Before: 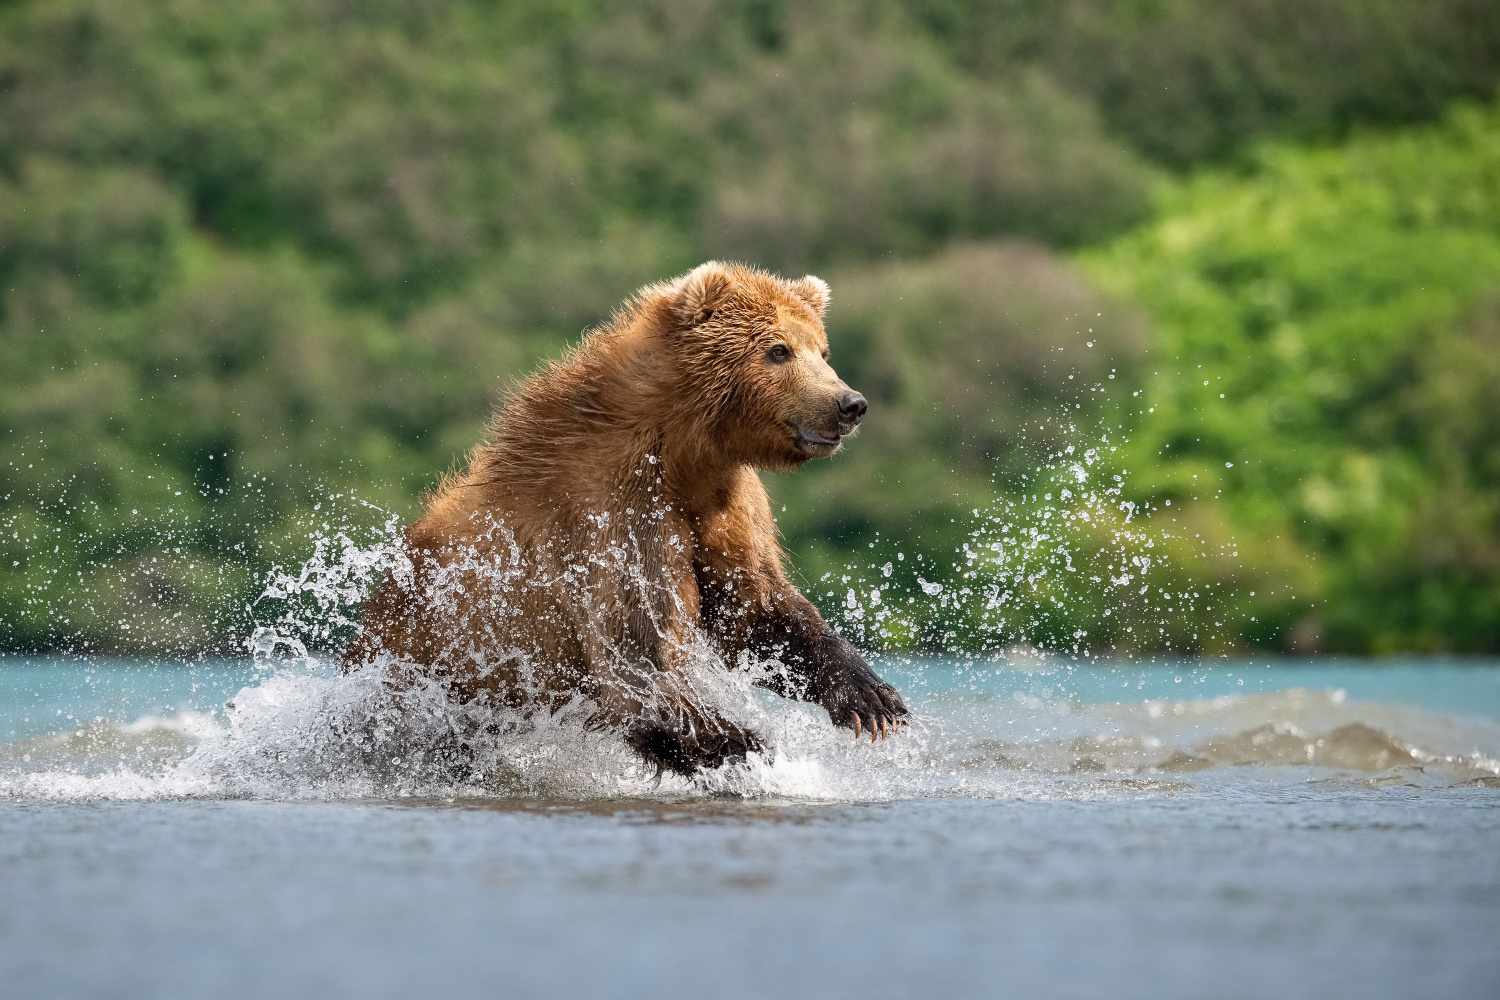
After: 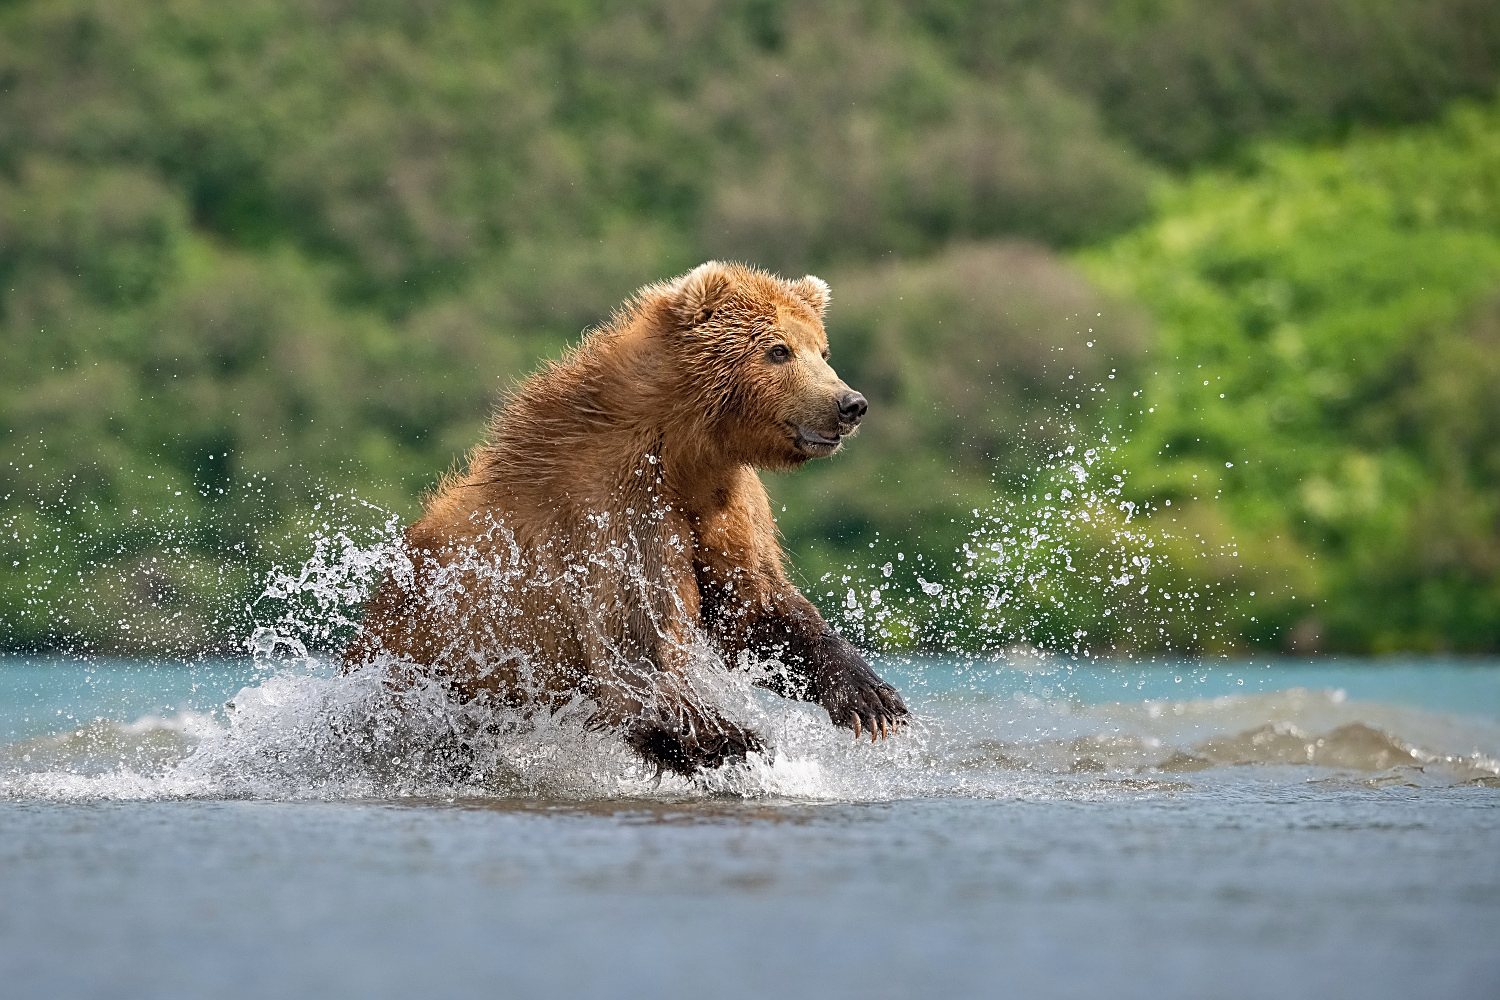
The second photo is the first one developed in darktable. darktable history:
levels: mode automatic, levels [0, 0.48, 0.961]
sharpen: on, module defaults
shadows and highlights: on, module defaults
